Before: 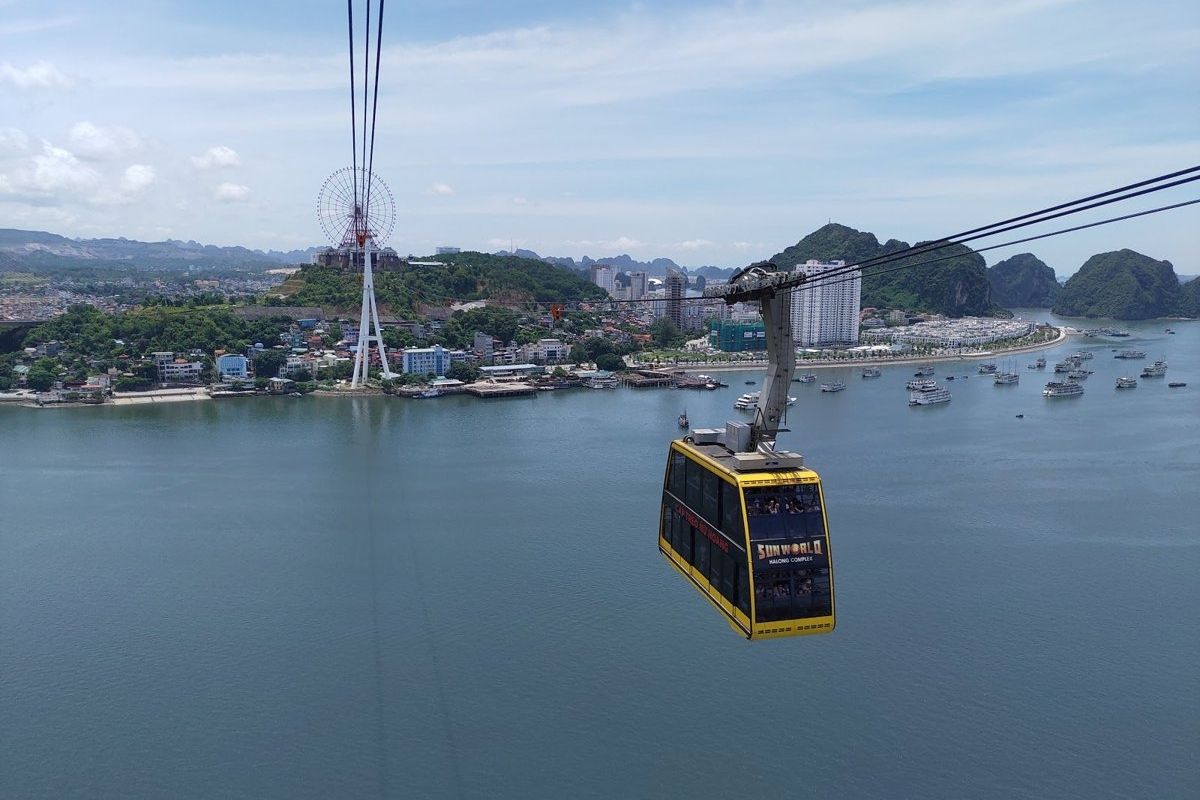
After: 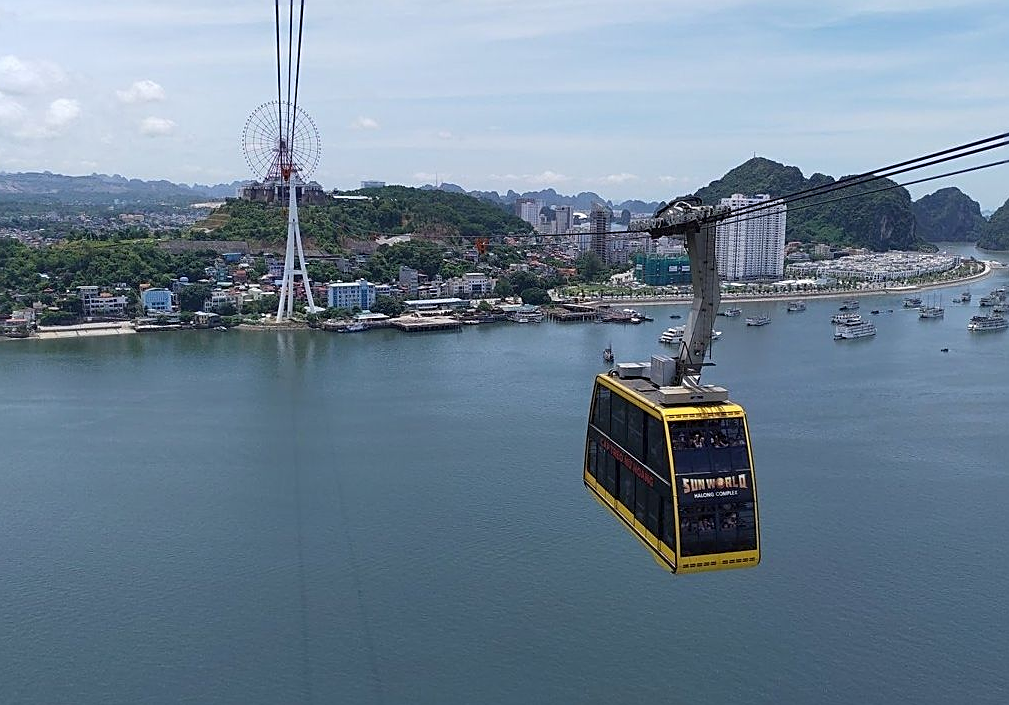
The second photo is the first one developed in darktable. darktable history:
crop: left 6.286%, top 8.273%, right 9.548%, bottom 3.542%
sharpen: on, module defaults
